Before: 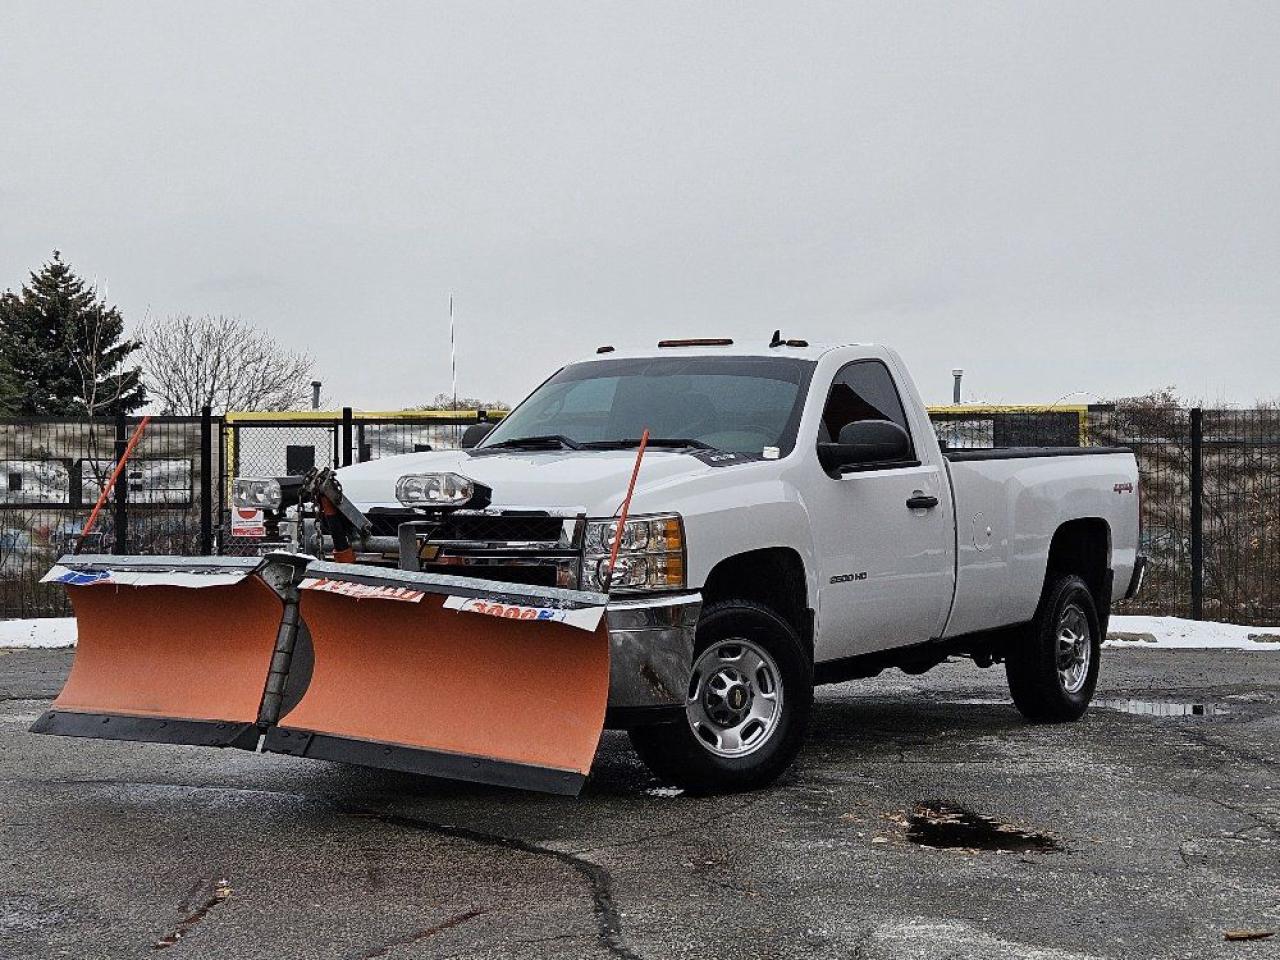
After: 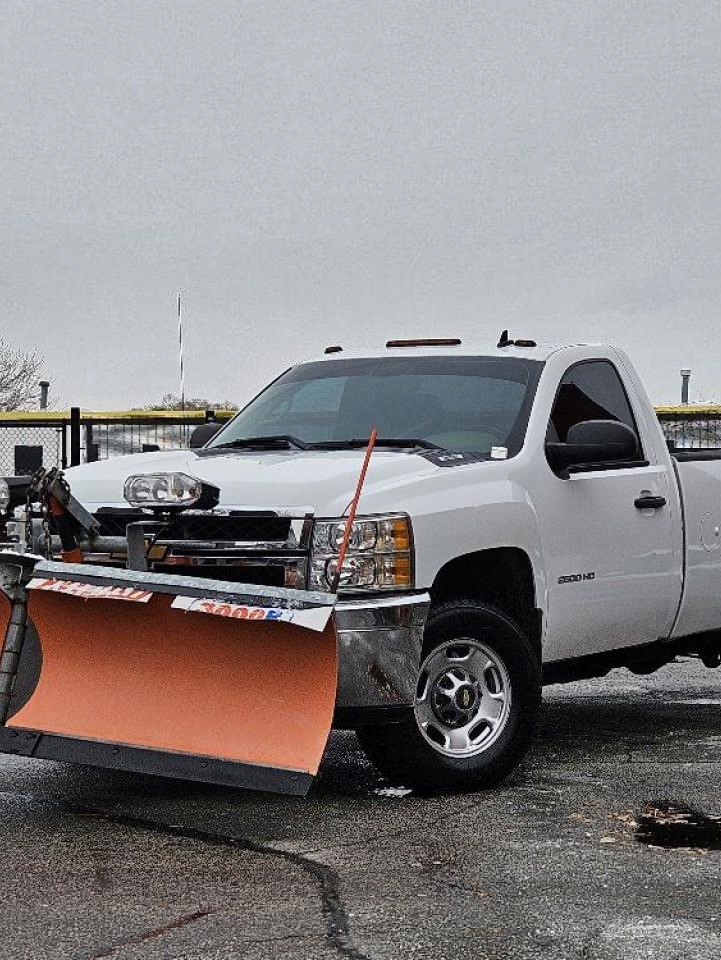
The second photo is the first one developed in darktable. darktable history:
shadows and highlights: soften with gaussian
crop: left 21.257%, right 22.376%
